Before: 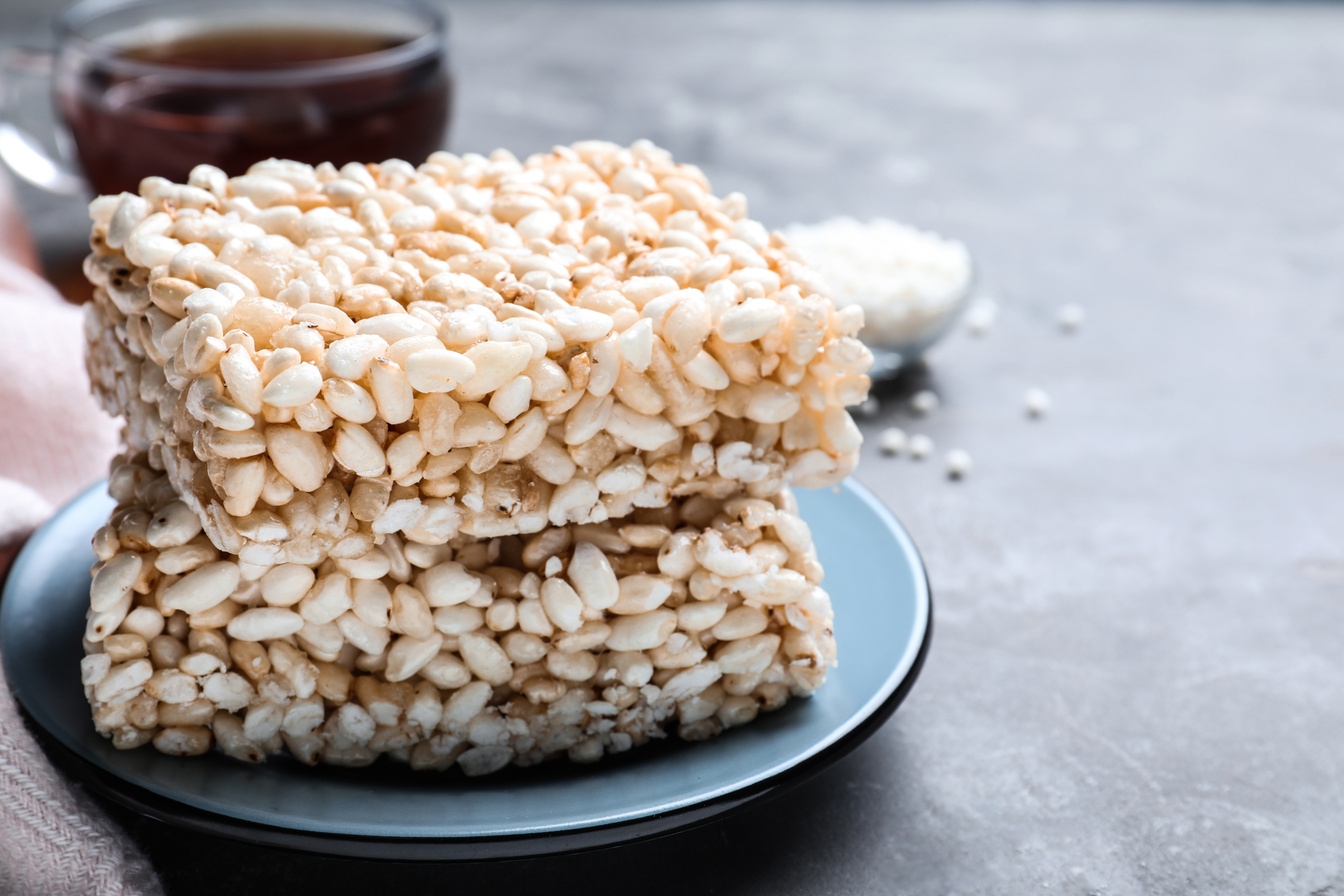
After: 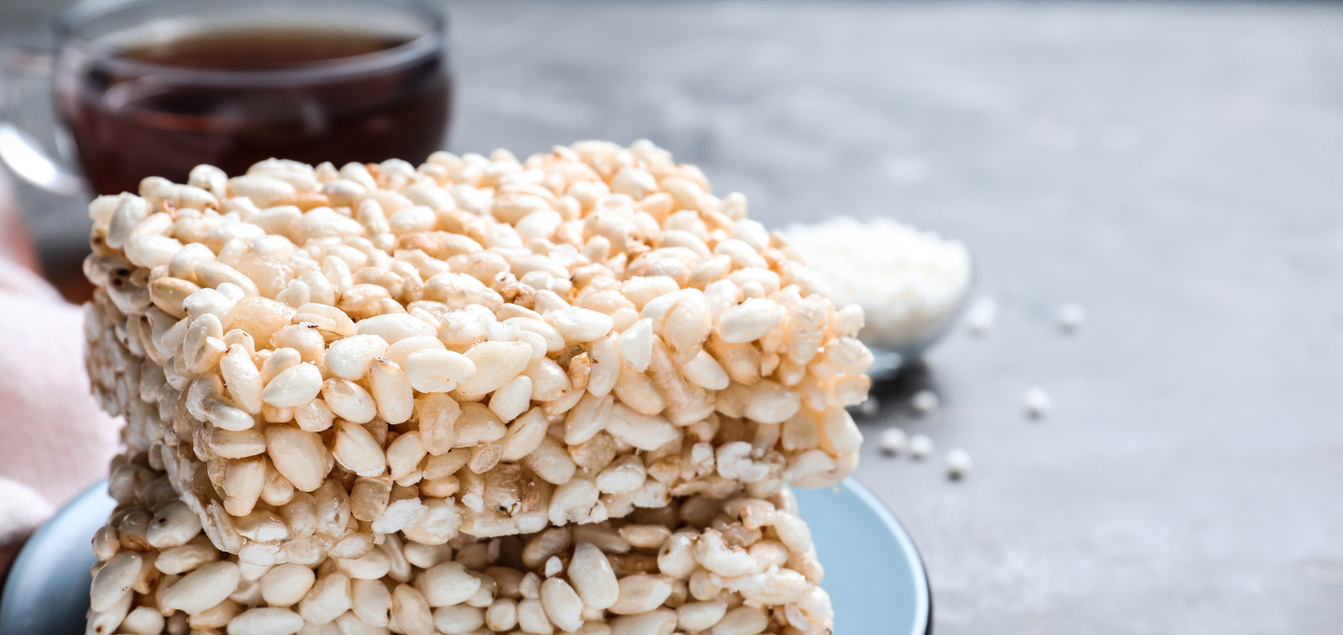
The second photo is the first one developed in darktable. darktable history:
vignetting: fall-off start 99.68%
crop: right 0%, bottom 29.098%
